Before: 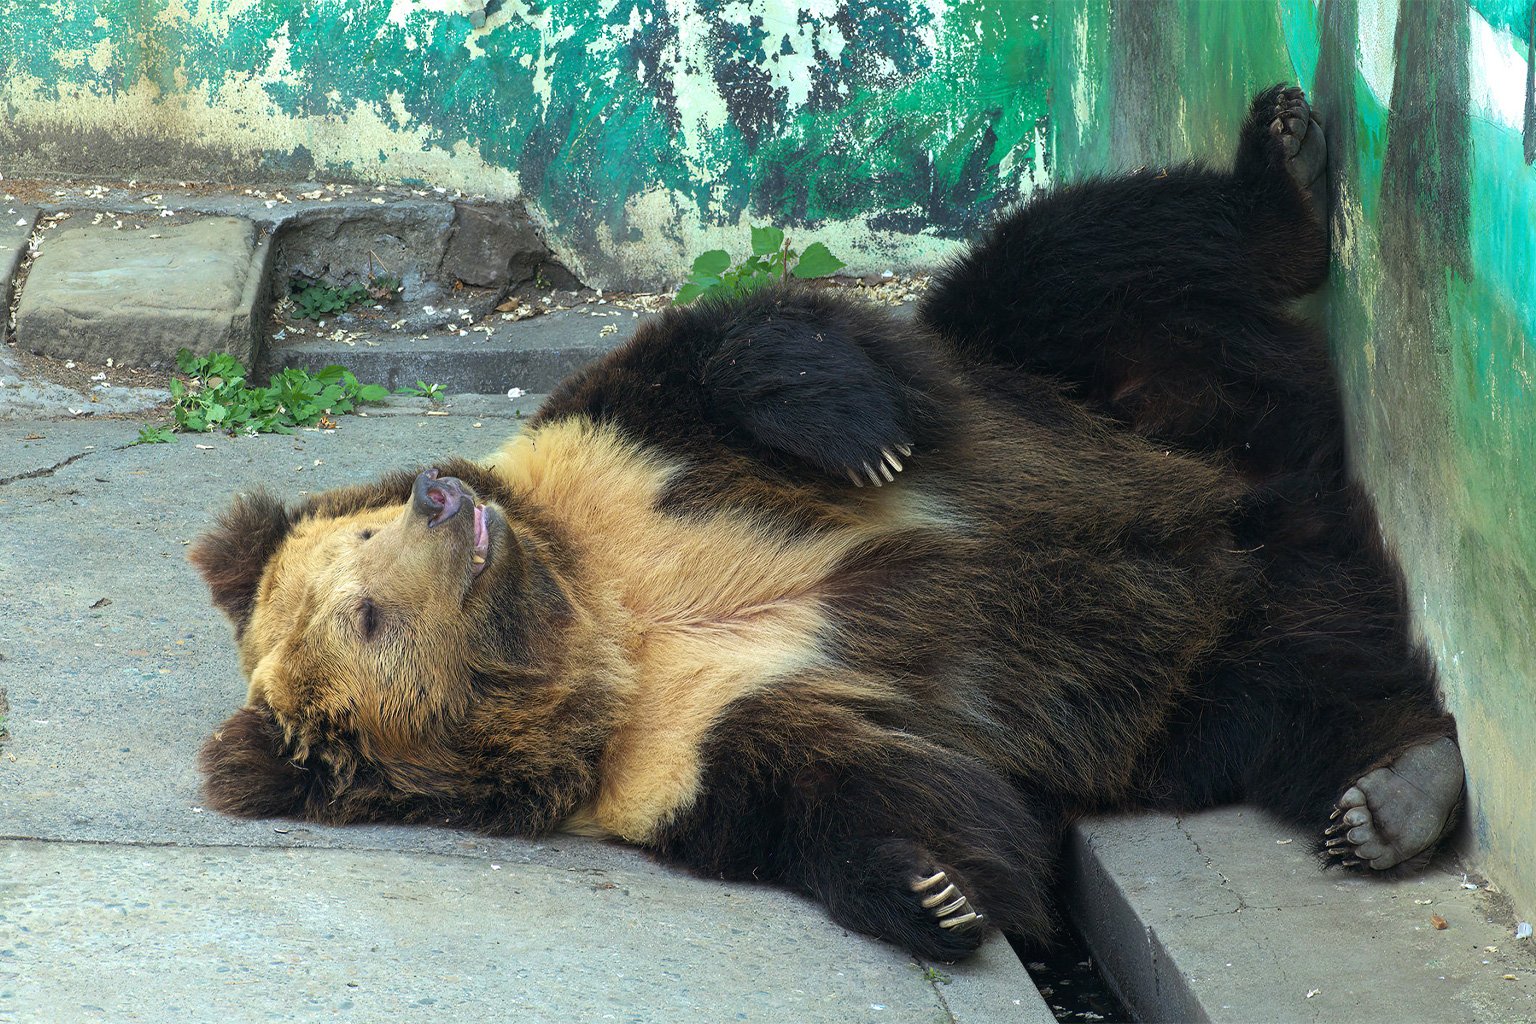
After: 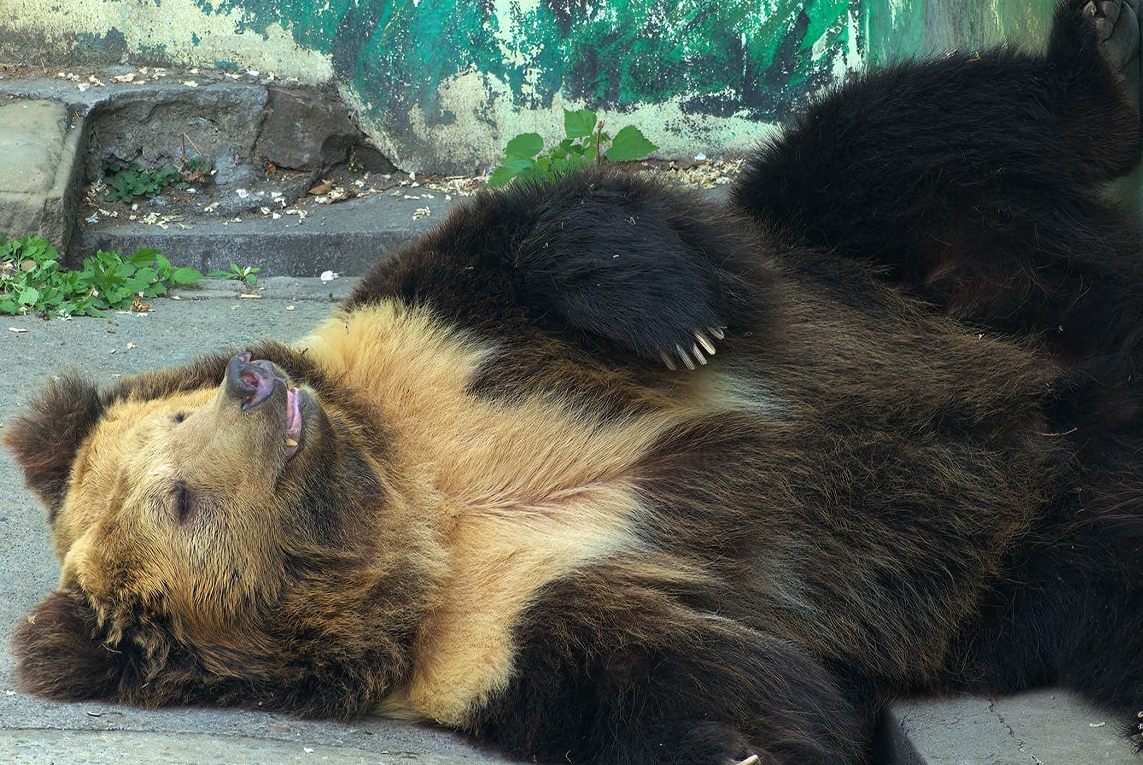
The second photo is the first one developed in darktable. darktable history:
crop and rotate: left 12.215%, top 11.485%, right 13.363%, bottom 13.757%
